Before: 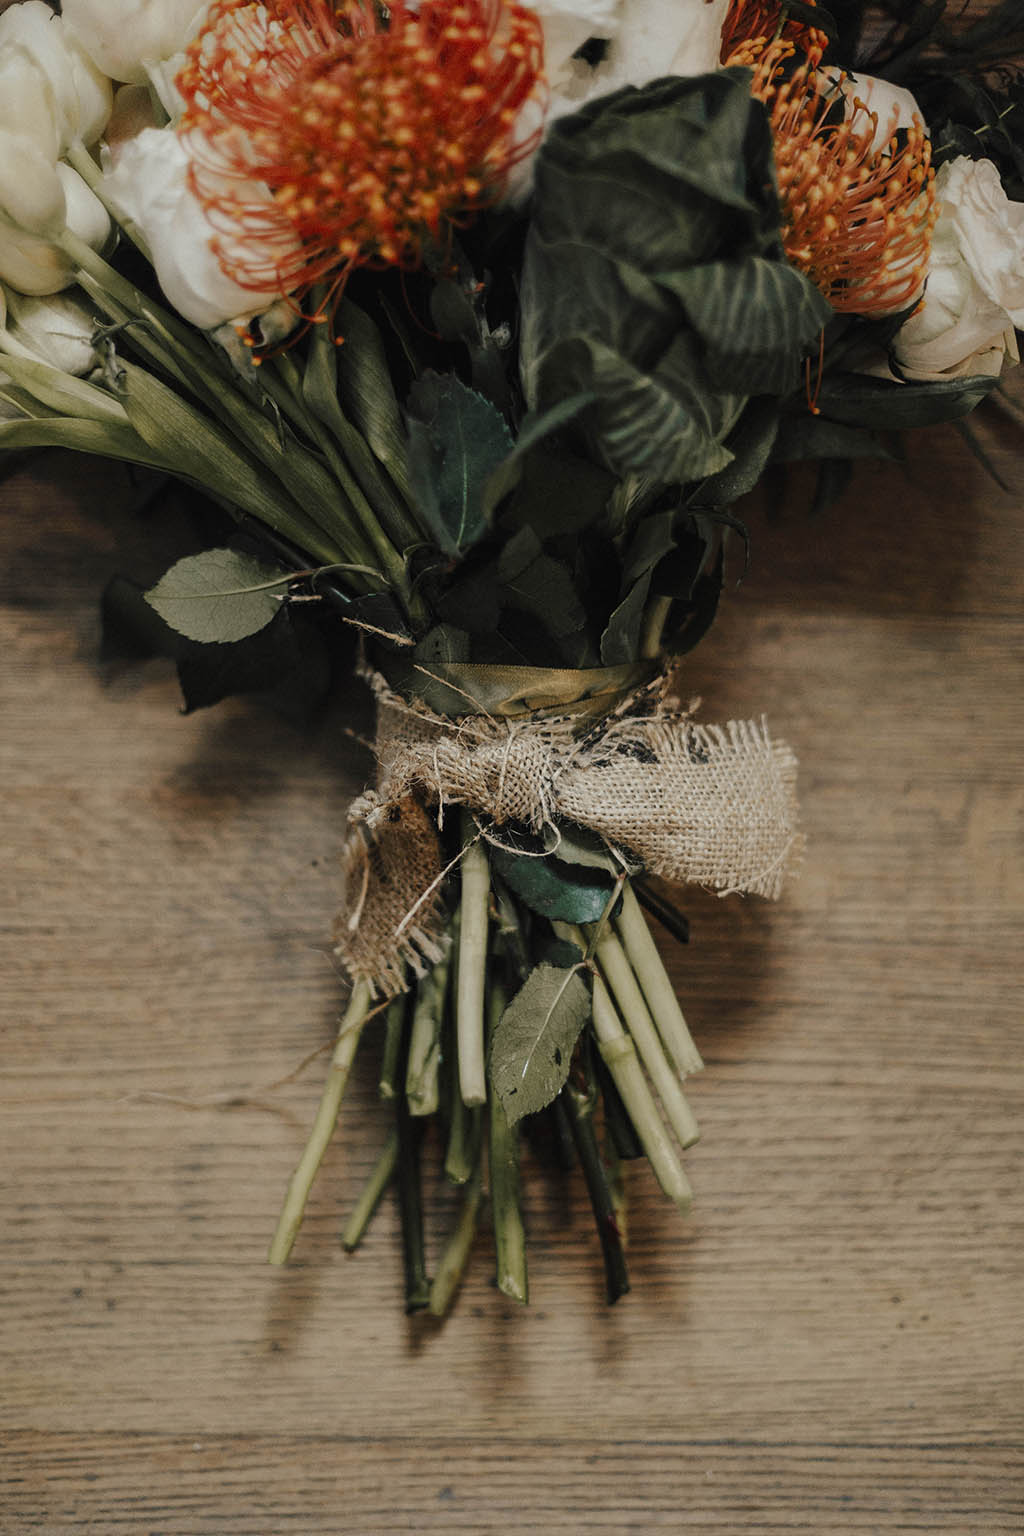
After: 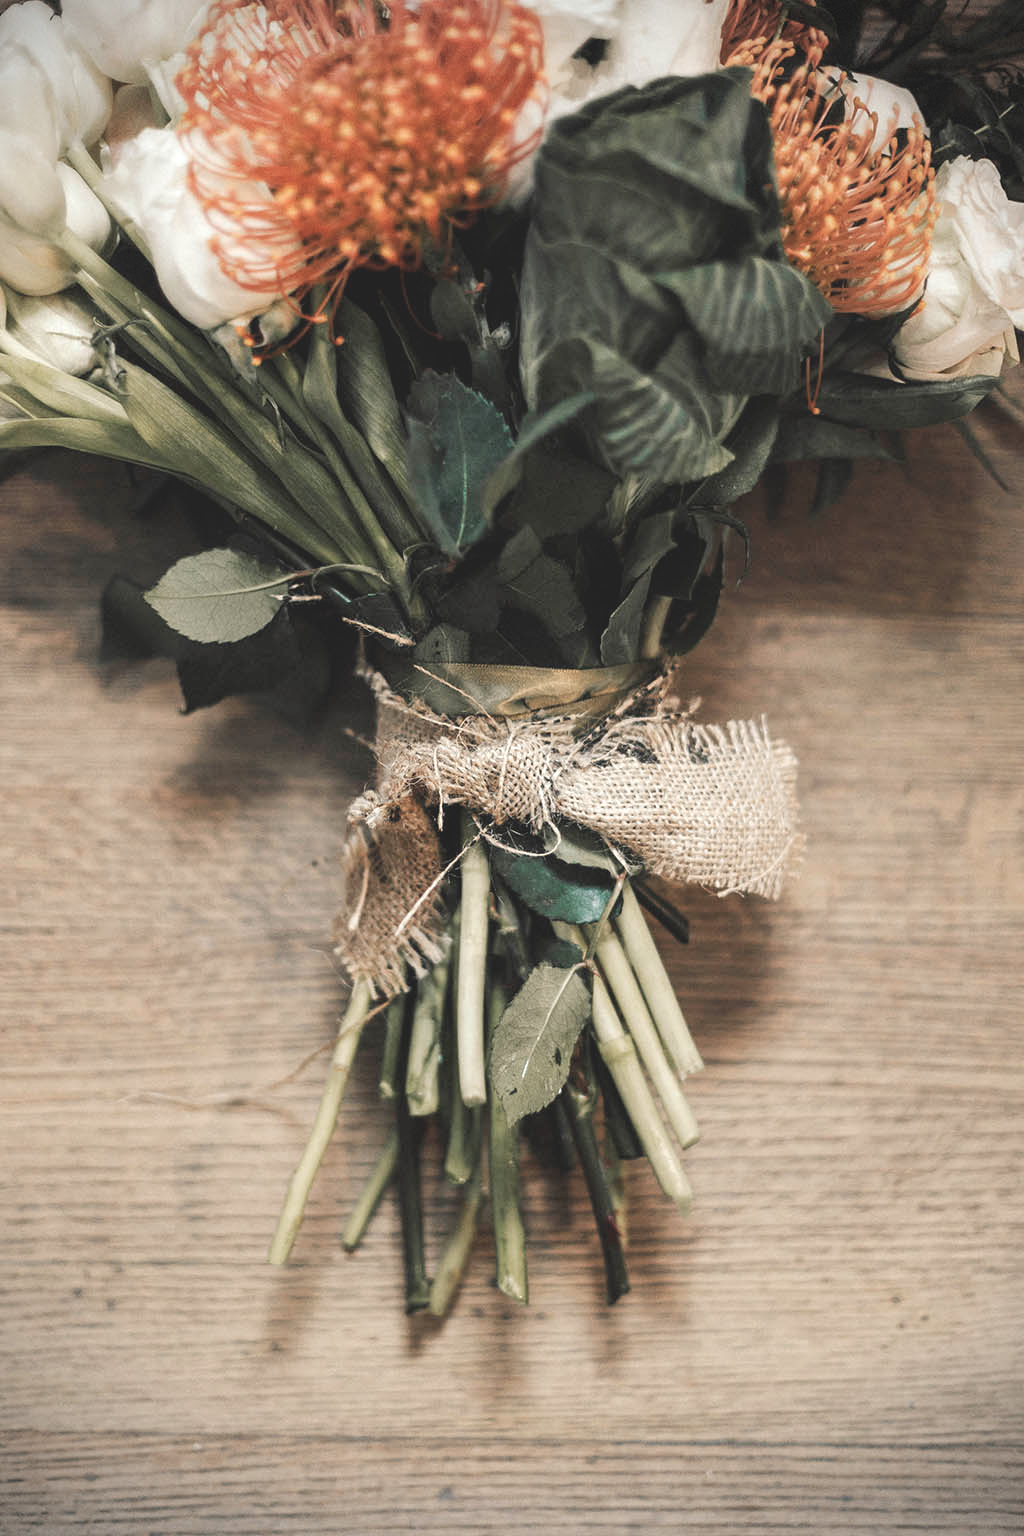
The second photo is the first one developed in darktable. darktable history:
tone equalizer: edges refinement/feathering 500, mask exposure compensation -1.57 EV, preserve details no
contrast brightness saturation: contrast -0.245, saturation -0.44
vignetting: dithering 8-bit output
exposure: black level correction 0, exposure 1.384 EV, compensate highlight preservation false
